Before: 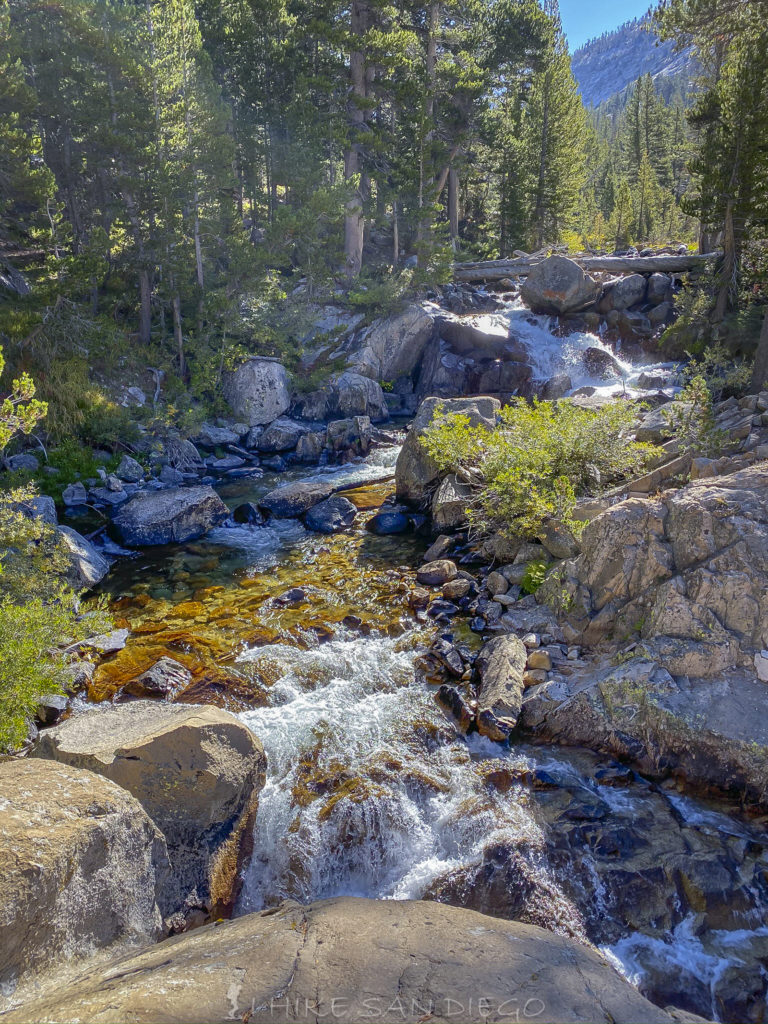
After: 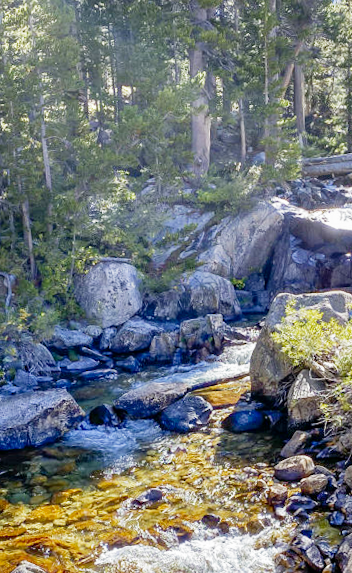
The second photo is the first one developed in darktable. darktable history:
rotate and perspective: rotation -1.77°, lens shift (horizontal) 0.004, automatic cropping off
crop: left 20.248%, top 10.86%, right 35.675%, bottom 34.321%
filmic rgb: middle gray luminance 9.23%, black relative exposure -10.55 EV, white relative exposure 3.45 EV, threshold 6 EV, target black luminance 0%, hardness 5.98, latitude 59.69%, contrast 1.087, highlights saturation mix 5%, shadows ↔ highlights balance 29.23%, add noise in highlights 0, preserve chrominance no, color science v3 (2019), use custom middle-gray values true, iterations of high-quality reconstruction 0, contrast in highlights soft, enable highlight reconstruction true
